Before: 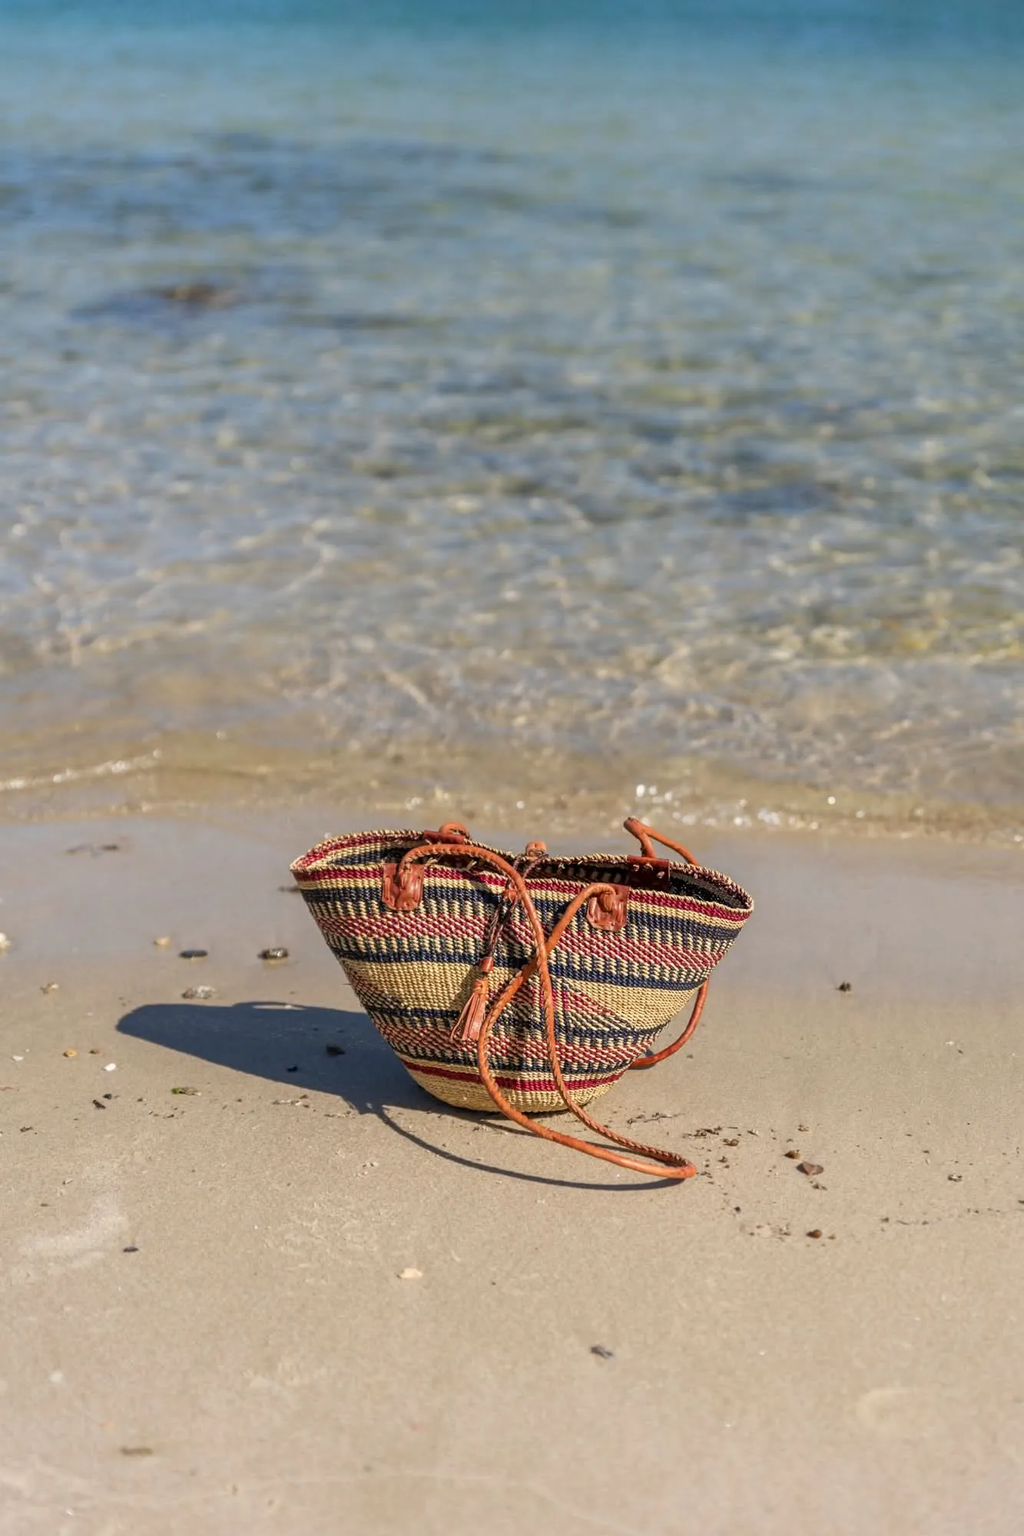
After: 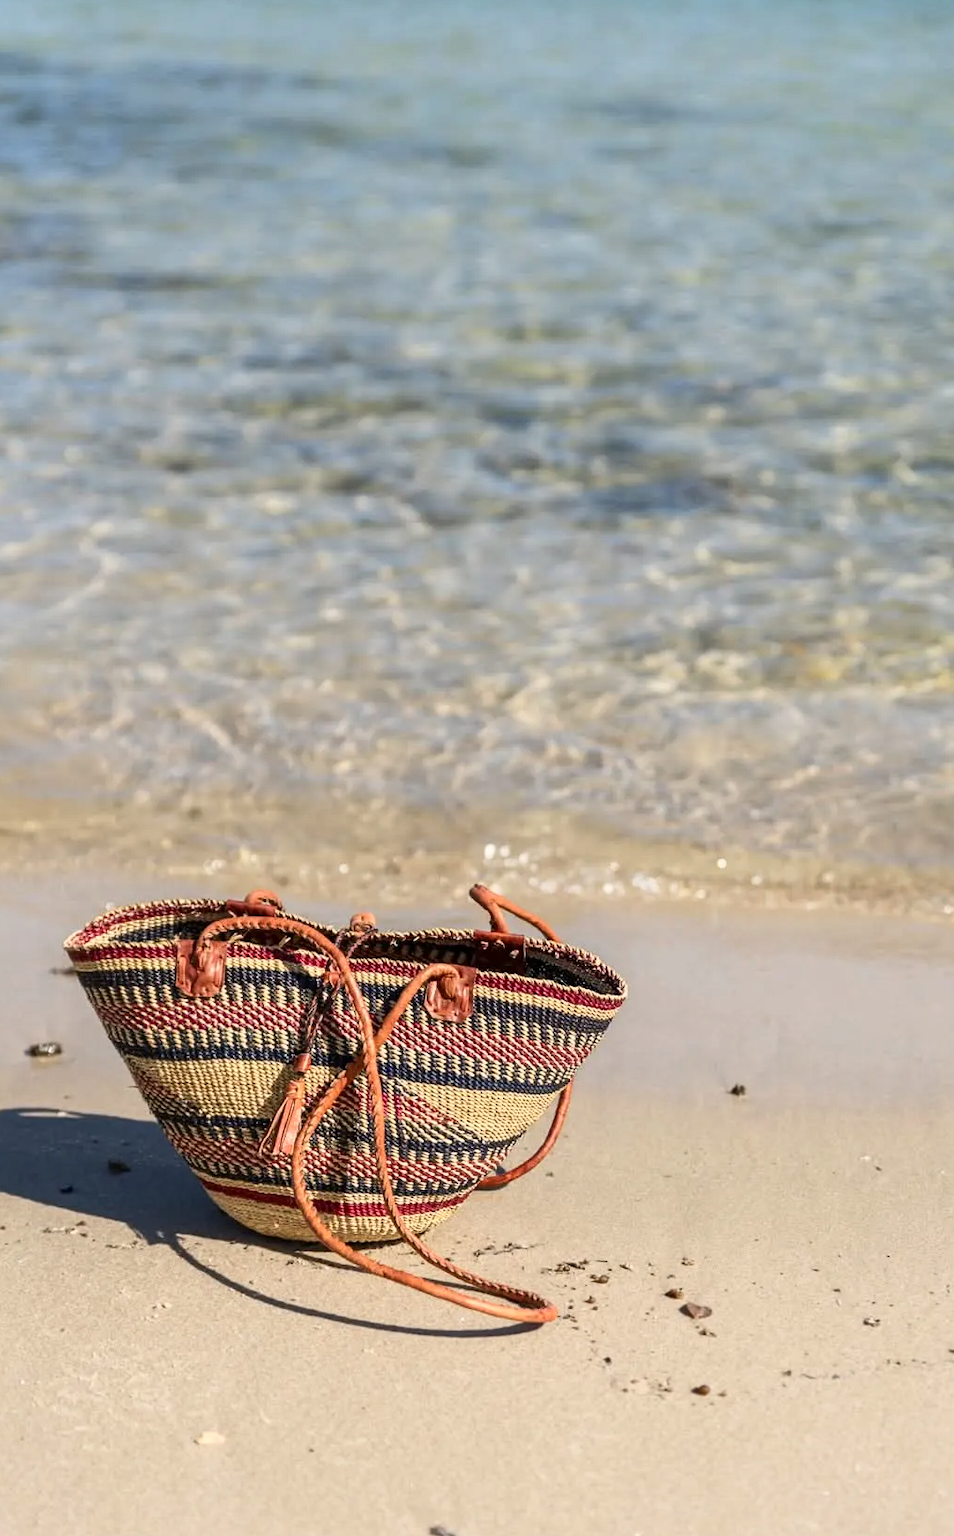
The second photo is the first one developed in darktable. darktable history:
contrast brightness saturation: contrast 0.241, brightness 0.09
crop: left 23.253%, top 5.875%, bottom 11.802%
exposure: compensate highlight preservation false
